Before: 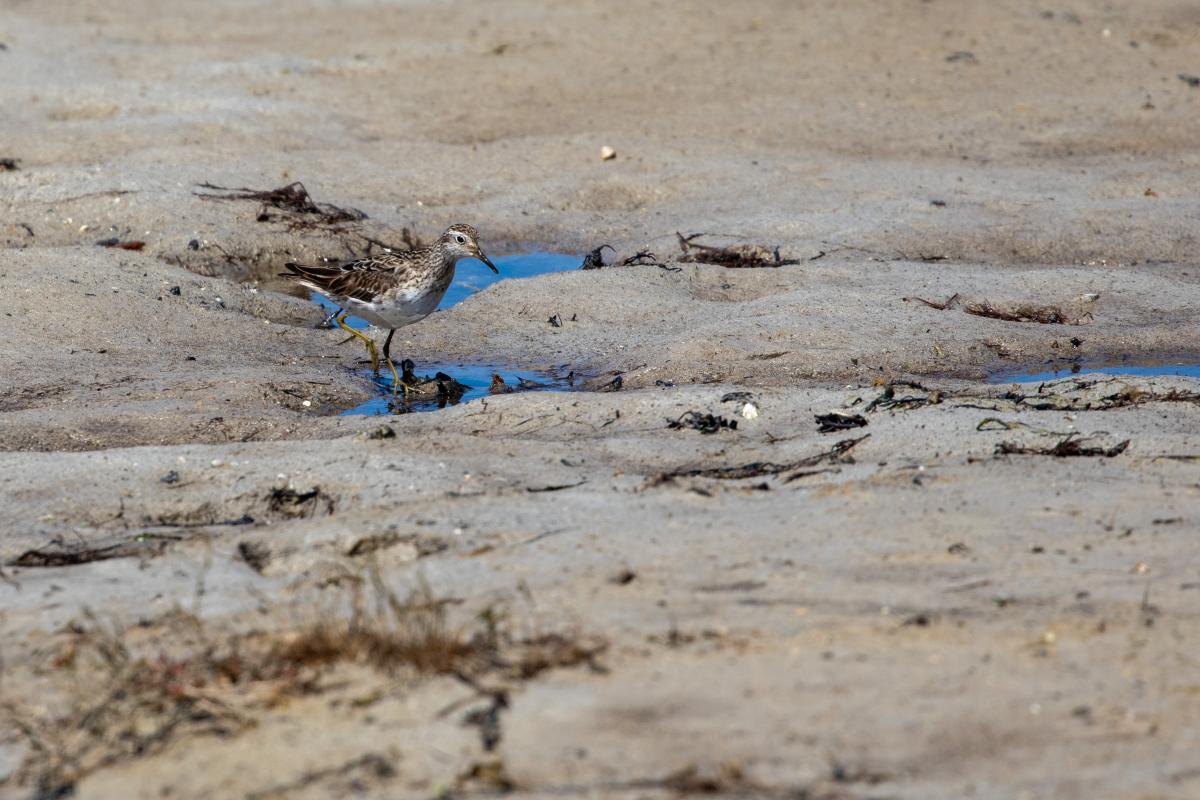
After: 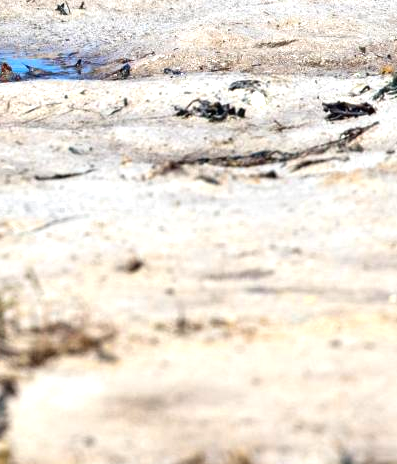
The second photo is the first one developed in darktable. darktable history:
exposure: black level correction 0, exposure 1.281 EV, compensate highlight preservation false
crop: left 41.01%, top 39.014%, right 25.893%, bottom 2.884%
